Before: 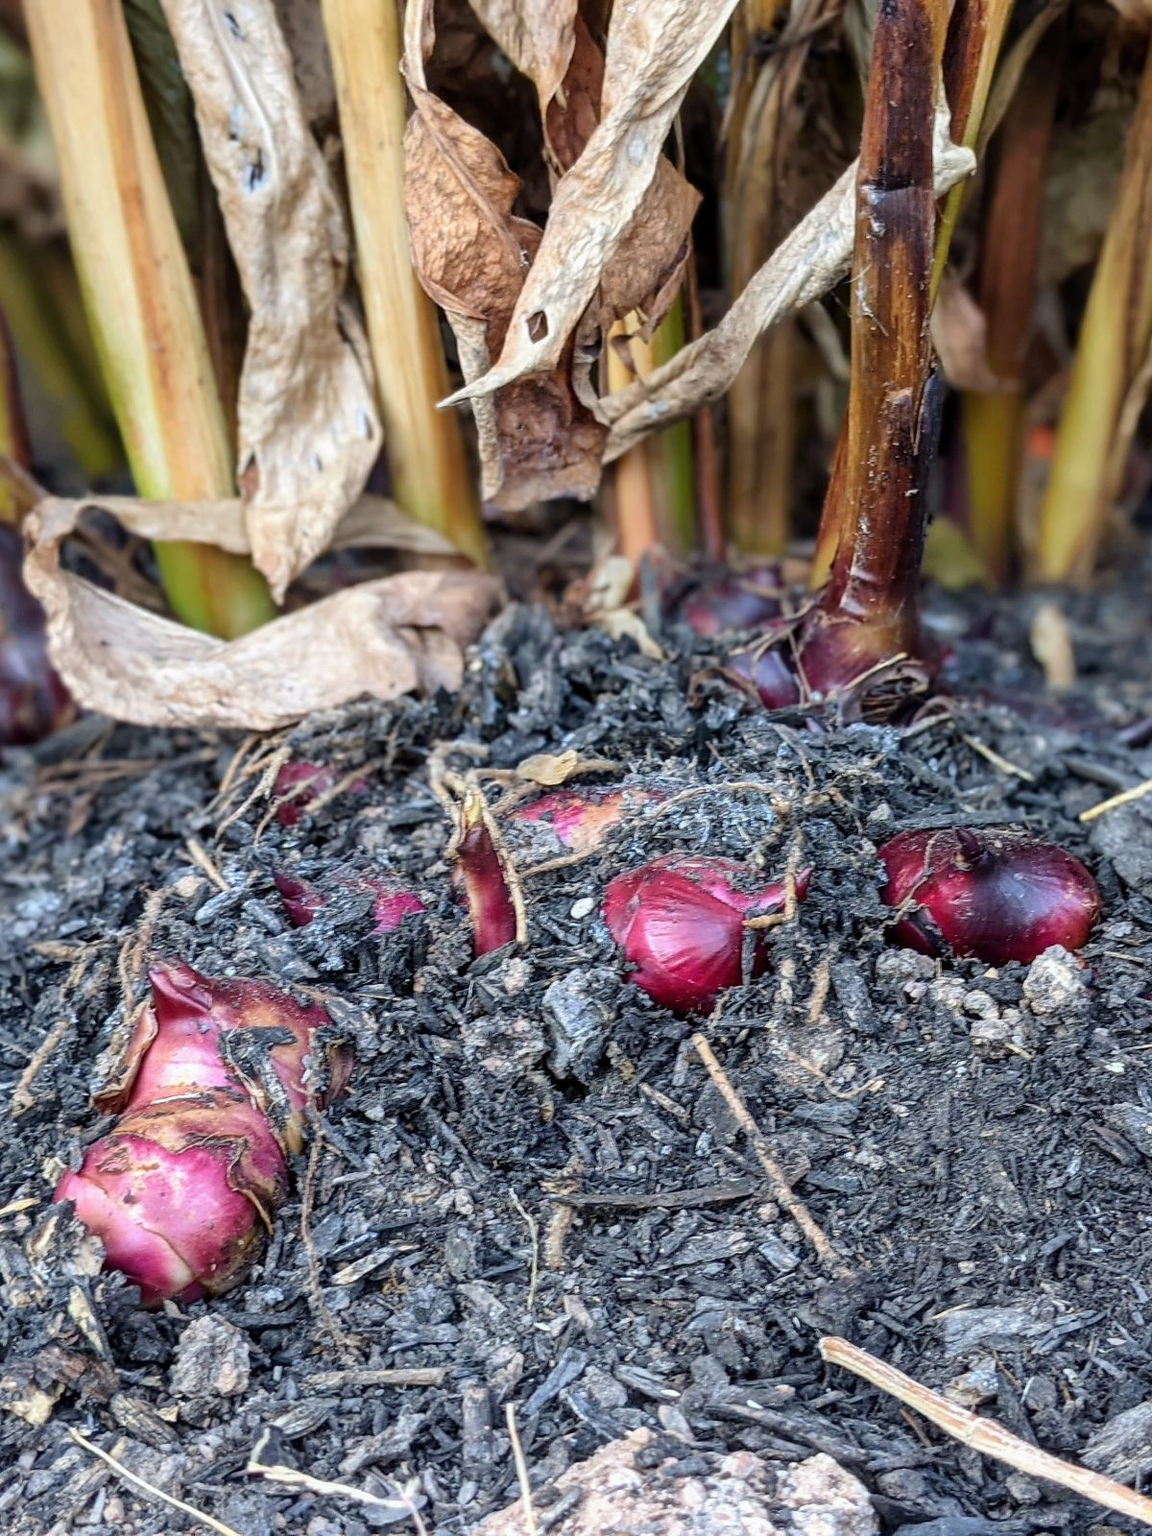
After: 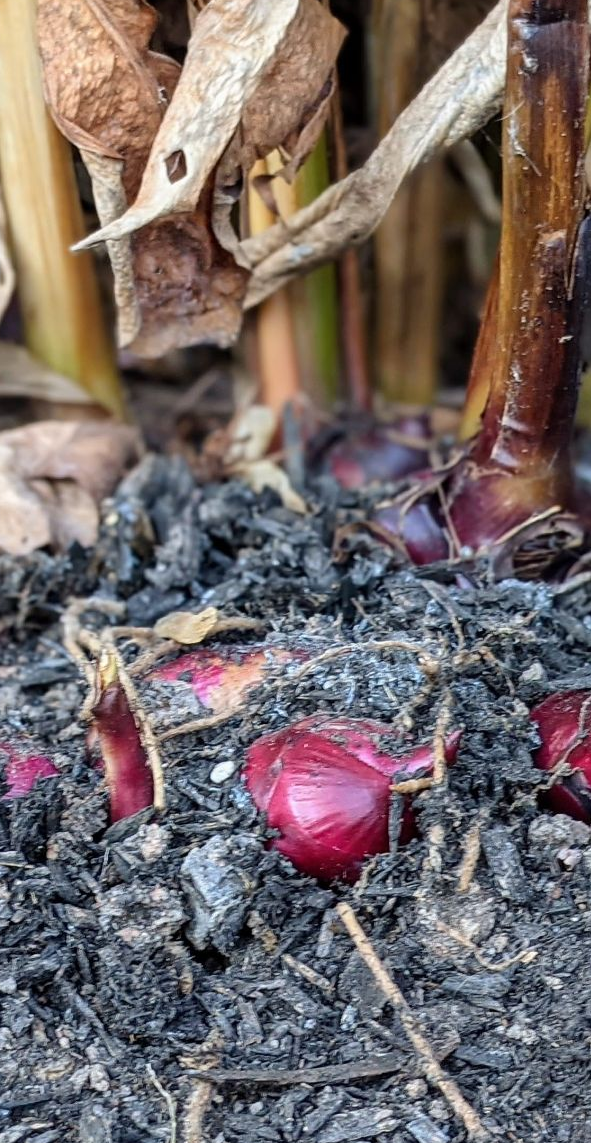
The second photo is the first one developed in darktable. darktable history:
crop: left 32.021%, top 10.926%, right 18.699%, bottom 17.587%
